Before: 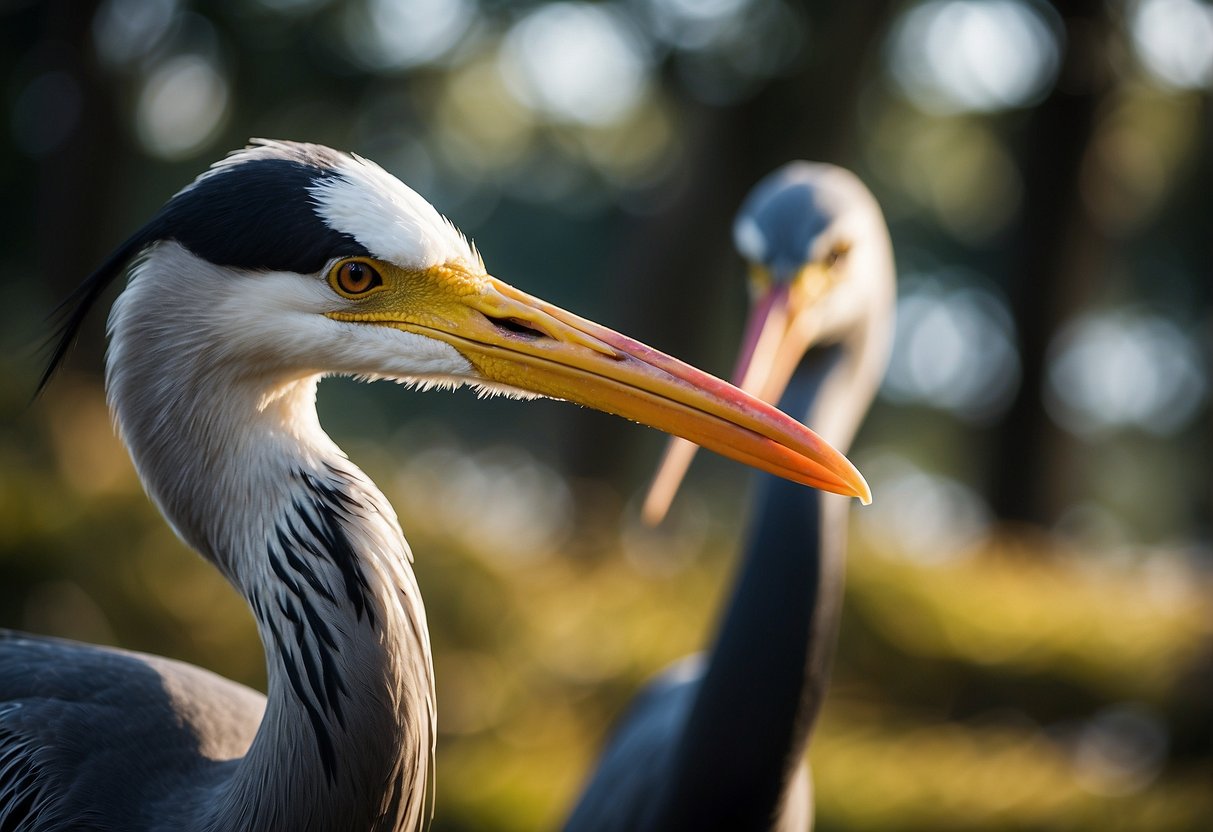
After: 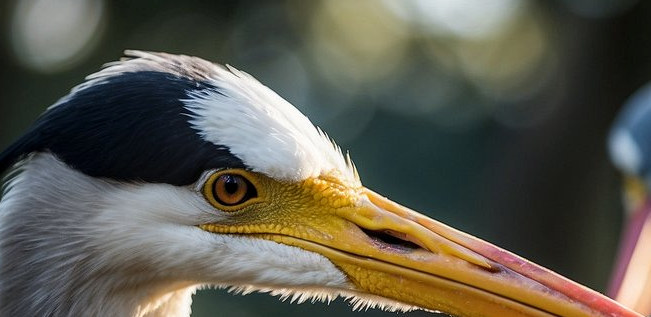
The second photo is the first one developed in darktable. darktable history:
crop: left 10.313%, top 10.696%, right 36.01%, bottom 51.164%
local contrast: on, module defaults
